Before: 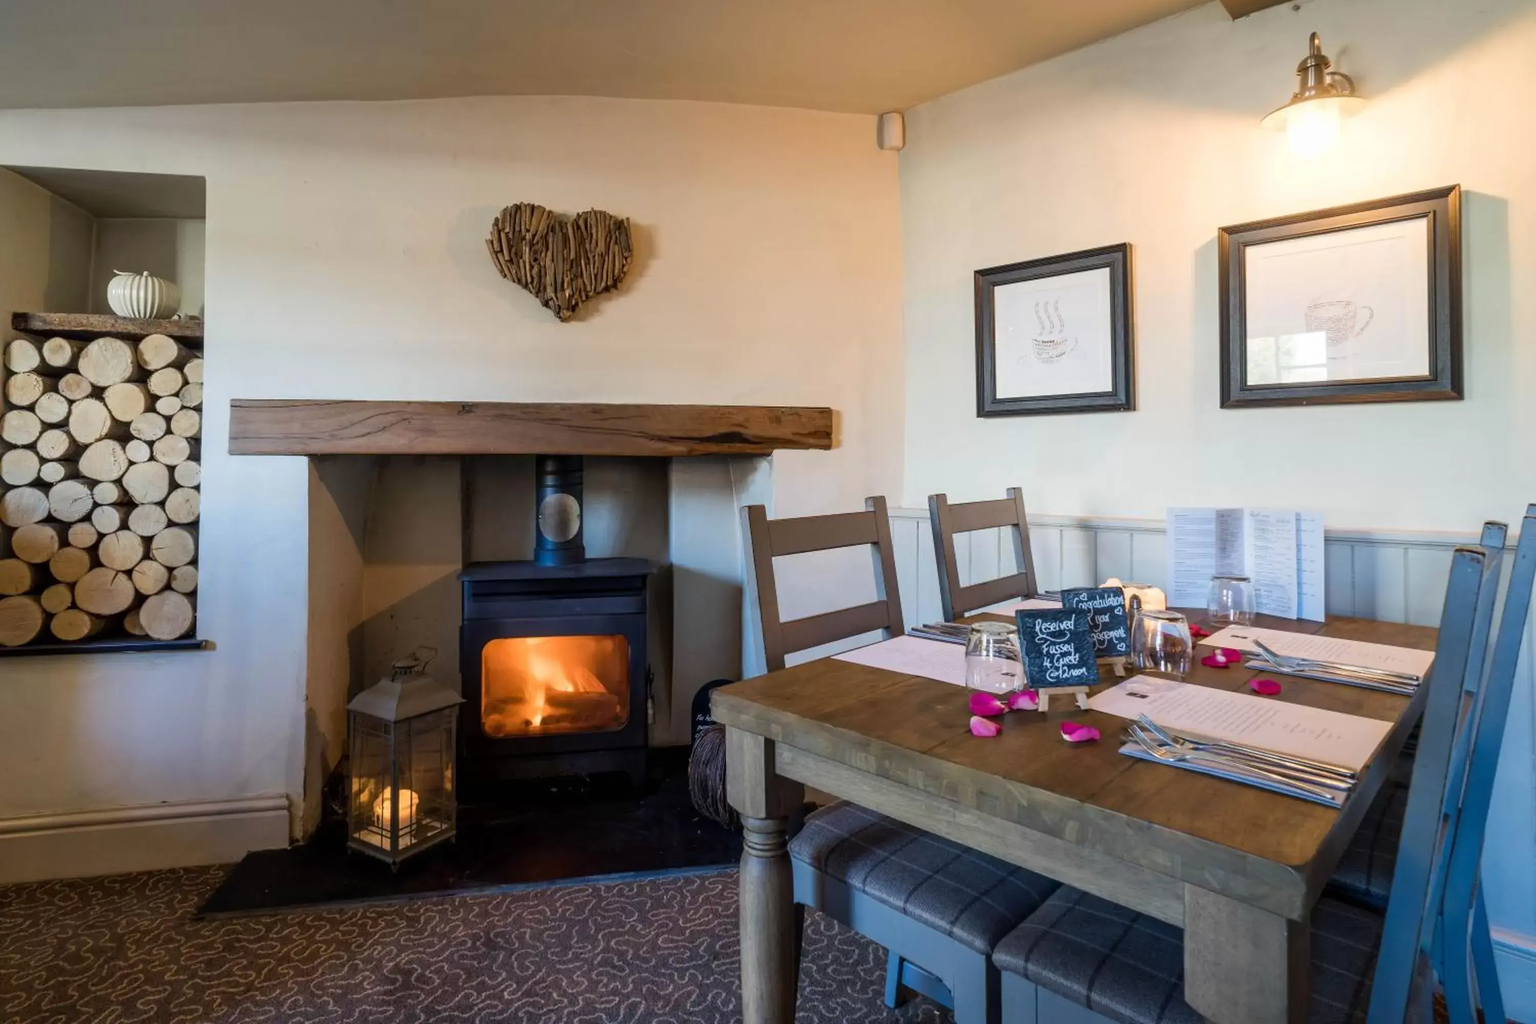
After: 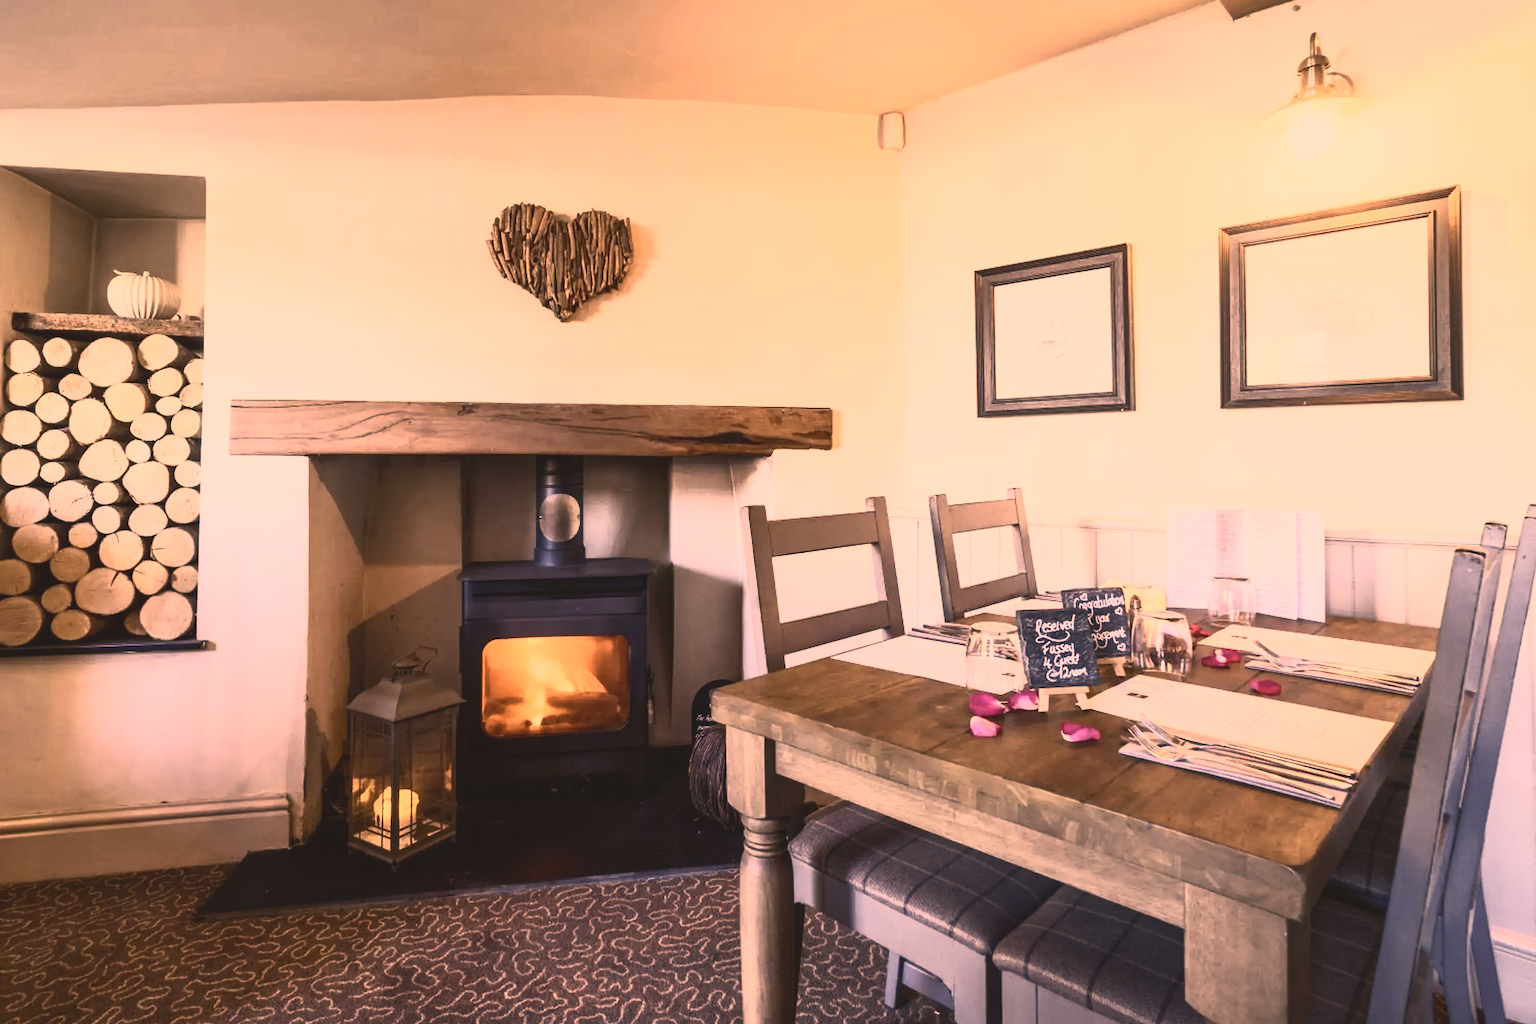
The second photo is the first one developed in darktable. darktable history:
color correction: highlights a* 39.55, highlights b* 39.7, saturation 0.69
tone equalizer: edges refinement/feathering 500, mask exposure compensation -1.57 EV, preserve details no
tone curve: curves: ch0 [(0, 0.098) (0.262, 0.324) (0.421, 0.59) (0.54, 0.803) (0.725, 0.922) (0.99, 0.974)], color space Lab, independent channels, preserve colors none
